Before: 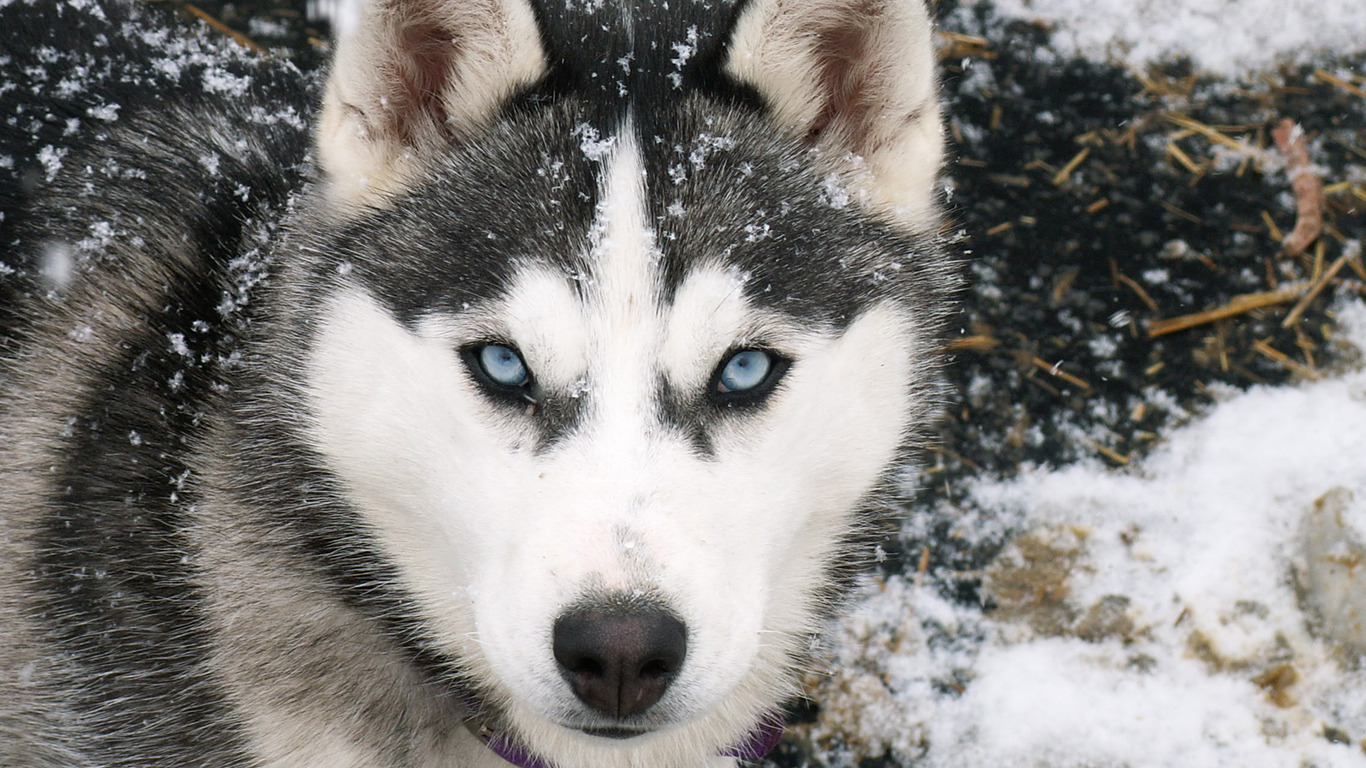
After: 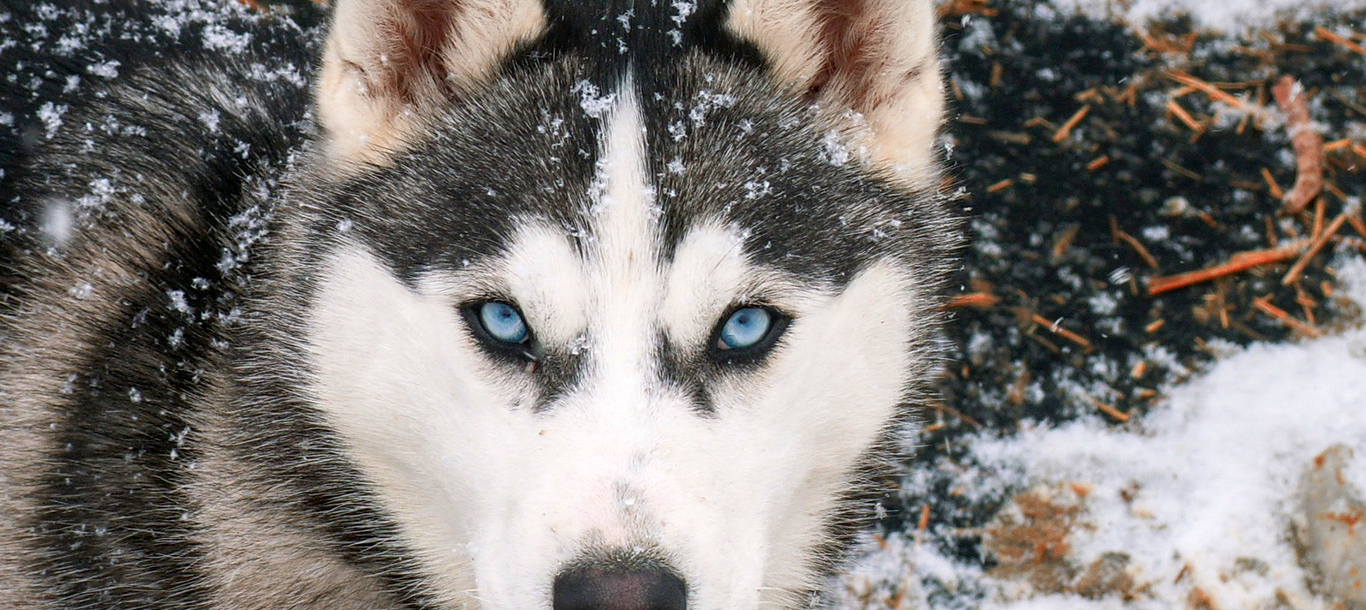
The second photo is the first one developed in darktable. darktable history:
local contrast: on, module defaults
crop and rotate: top 5.652%, bottom 14.857%
velvia: strength 32%, mid-tones bias 0.202
color zones: curves: ch2 [(0, 0.5) (0.084, 0.497) (0.323, 0.335) (0.4, 0.497) (1, 0.5)]
